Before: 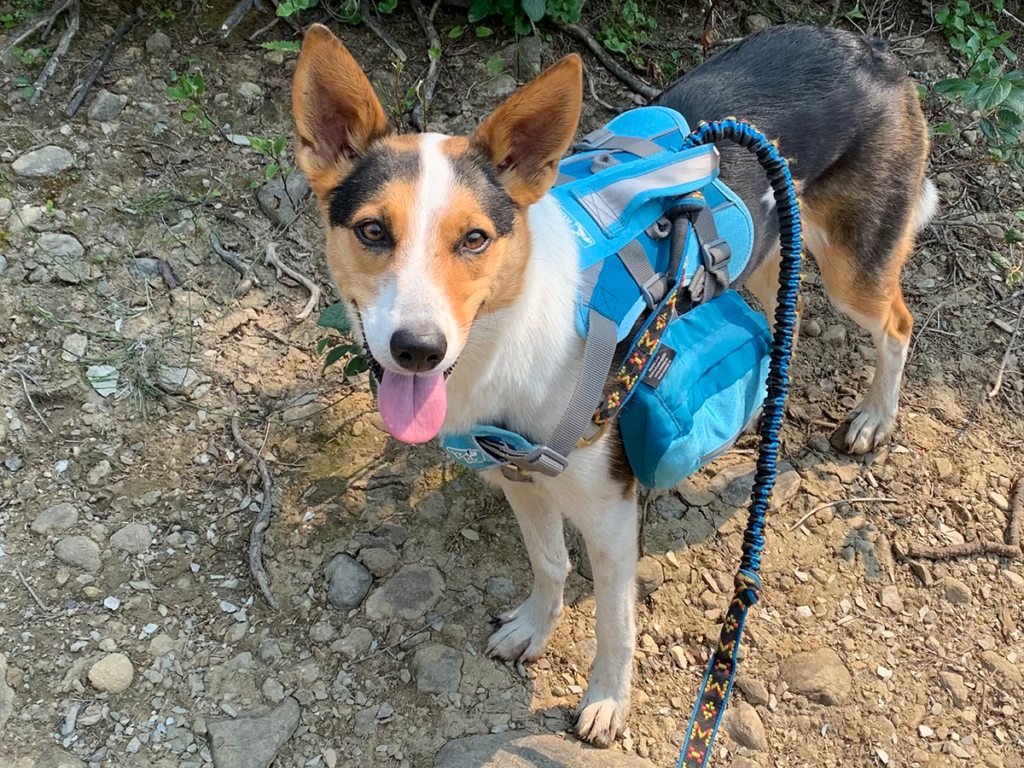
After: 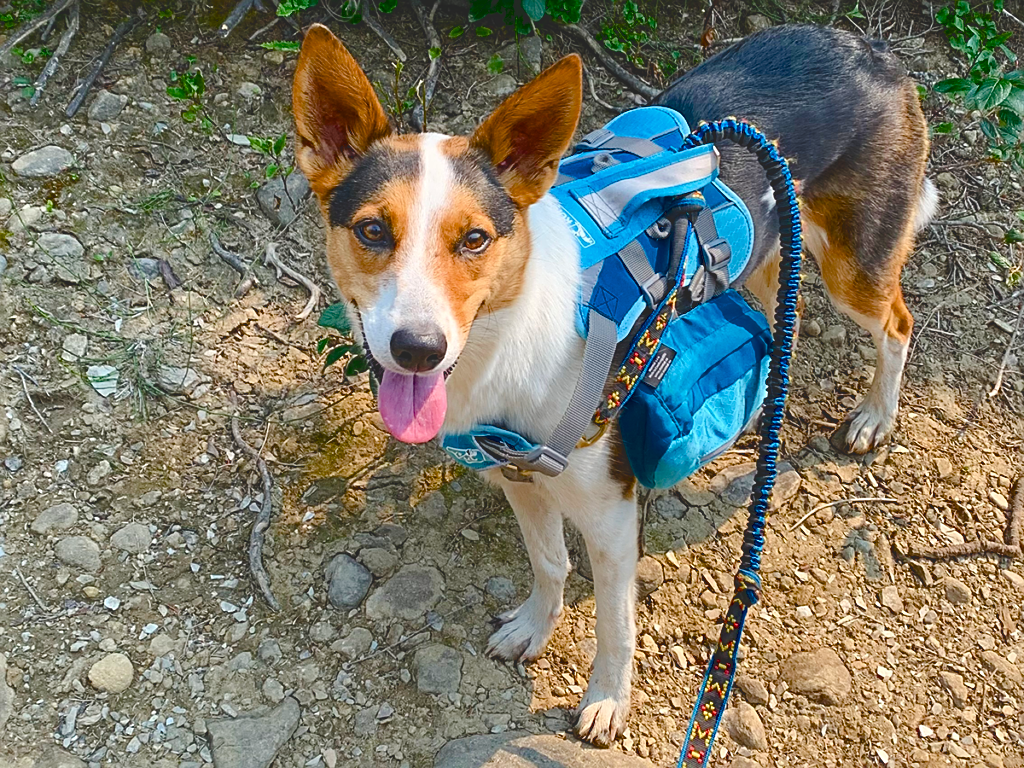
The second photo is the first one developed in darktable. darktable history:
color balance rgb: global offset › luminance 1.996%, linear chroma grading › shadows 31.843%, linear chroma grading › global chroma -2.221%, linear chroma grading › mid-tones 3.686%, perceptual saturation grading › global saturation 20%, perceptual saturation grading › highlights -14.286%, perceptual saturation grading › shadows 50.156%, saturation formula JzAzBz (2021)
sharpen: on, module defaults
